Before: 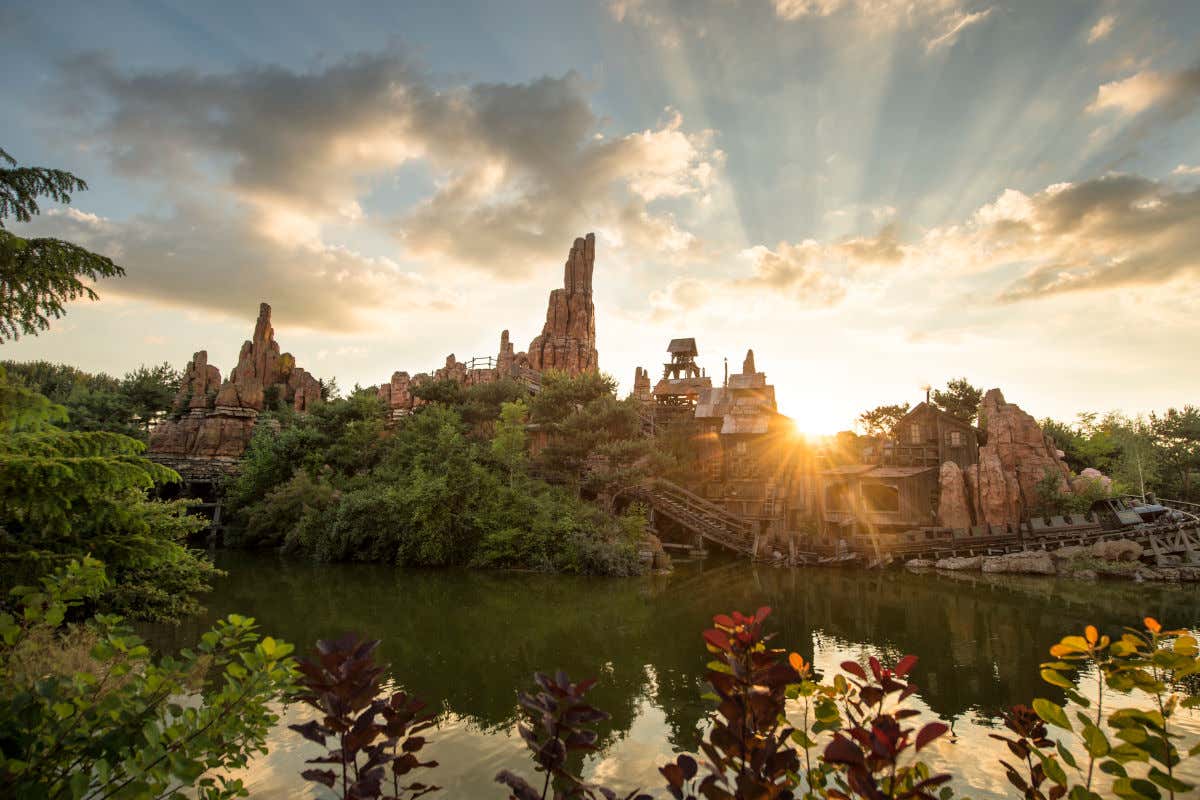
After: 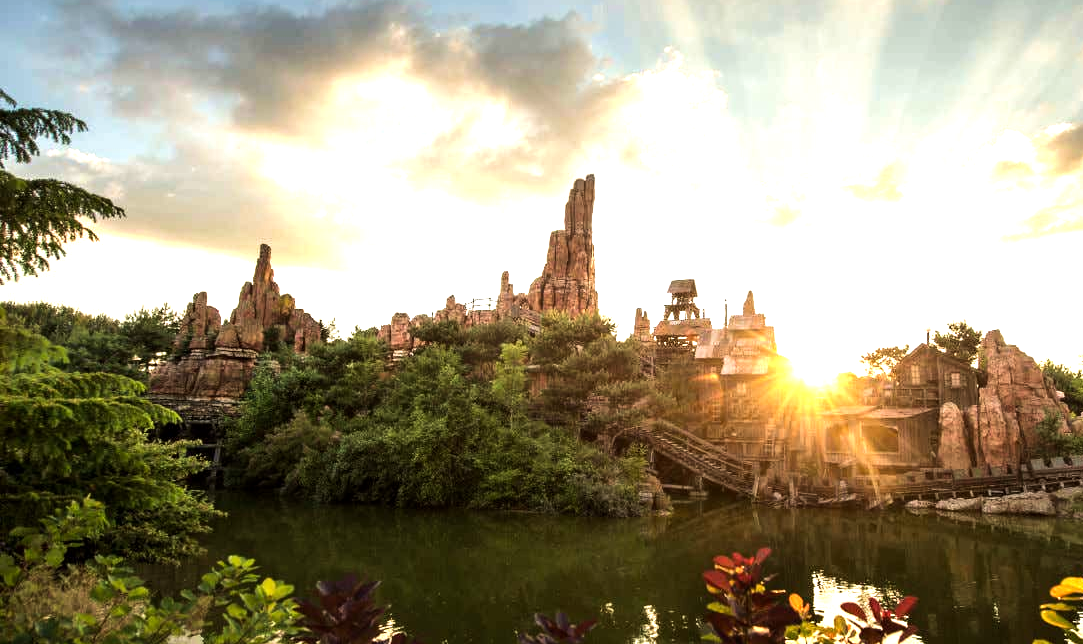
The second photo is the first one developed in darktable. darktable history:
exposure: black level correction 0.001, exposure 0.5 EV, compensate exposure bias true, compensate highlight preservation false
velvia: on, module defaults
tone equalizer: -8 EV -0.75 EV, -7 EV -0.7 EV, -6 EV -0.6 EV, -5 EV -0.4 EV, -3 EV 0.4 EV, -2 EV 0.6 EV, -1 EV 0.7 EV, +0 EV 0.75 EV, edges refinement/feathering 500, mask exposure compensation -1.57 EV, preserve details no
crop: top 7.49%, right 9.717%, bottom 11.943%
